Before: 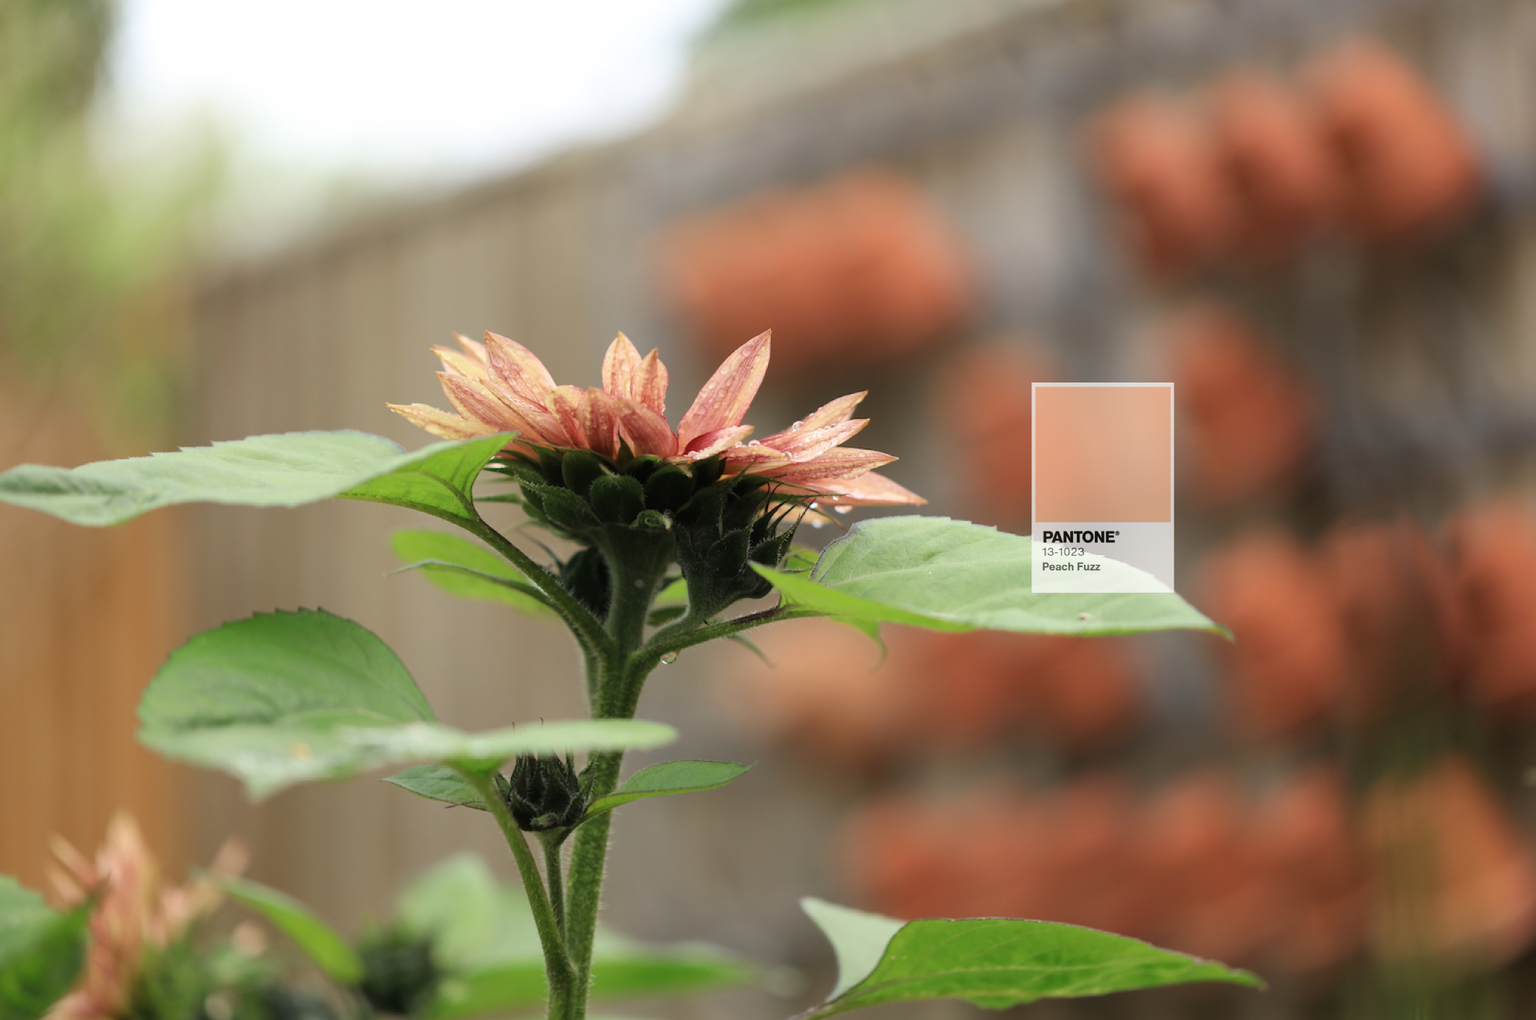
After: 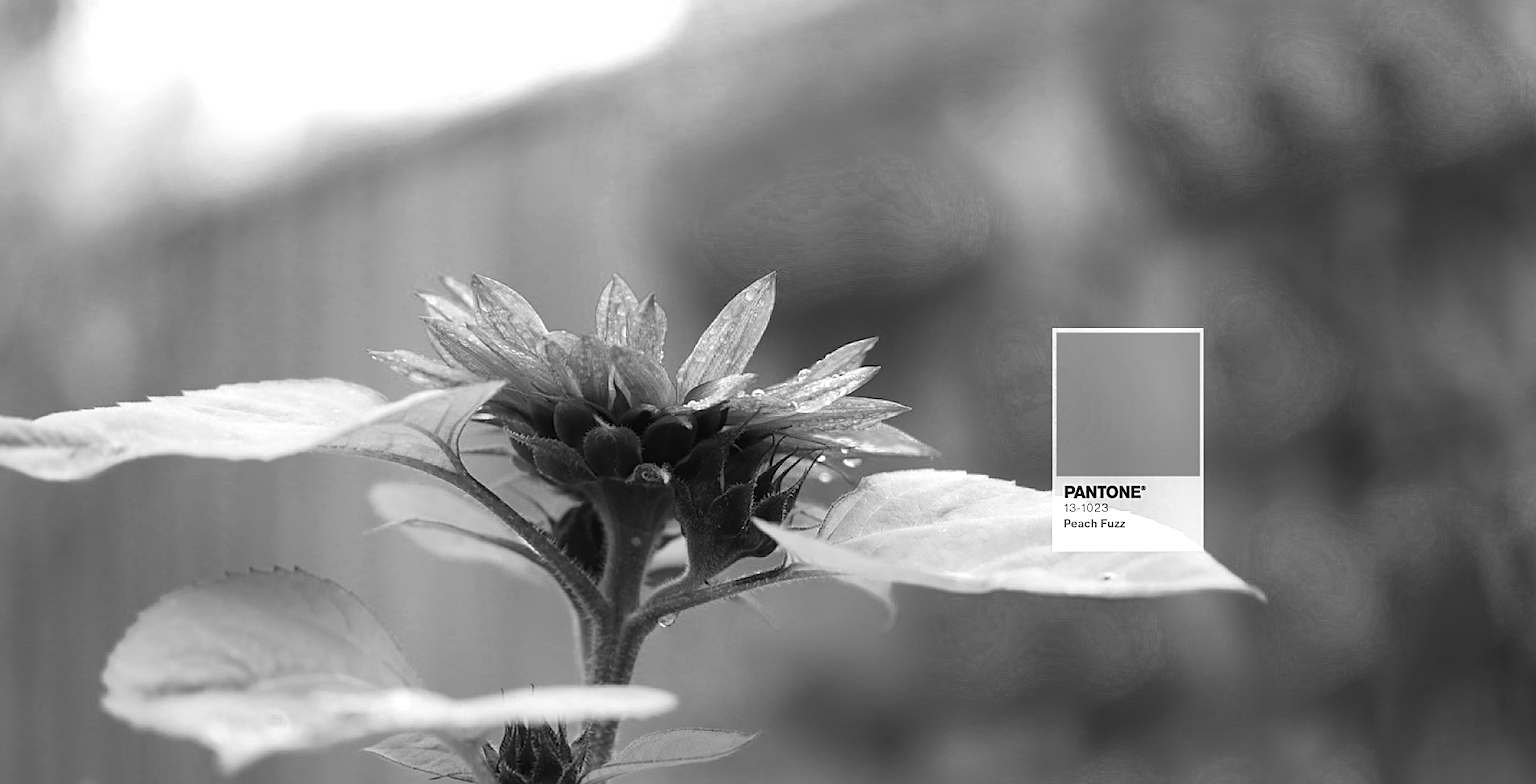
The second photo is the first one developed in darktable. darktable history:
sharpen: on, module defaults
color zones: curves: ch0 [(0.002, 0.589) (0.107, 0.484) (0.146, 0.249) (0.217, 0.352) (0.309, 0.525) (0.39, 0.404) (0.455, 0.169) (0.597, 0.055) (0.724, 0.212) (0.775, 0.691) (0.869, 0.571) (1, 0.587)]; ch1 [(0, 0) (0.143, 0) (0.286, 0) (0.429, 0) (0.571, 0) (0.714, 0) (0.857, 0)]
exposure: black level correction 0, exposure 0.498 EV, compensate exposure bias true, compensate highlight preservation false
crop: left 2.628%, top 7.231%, right 3.129%, bottom 20.236%
